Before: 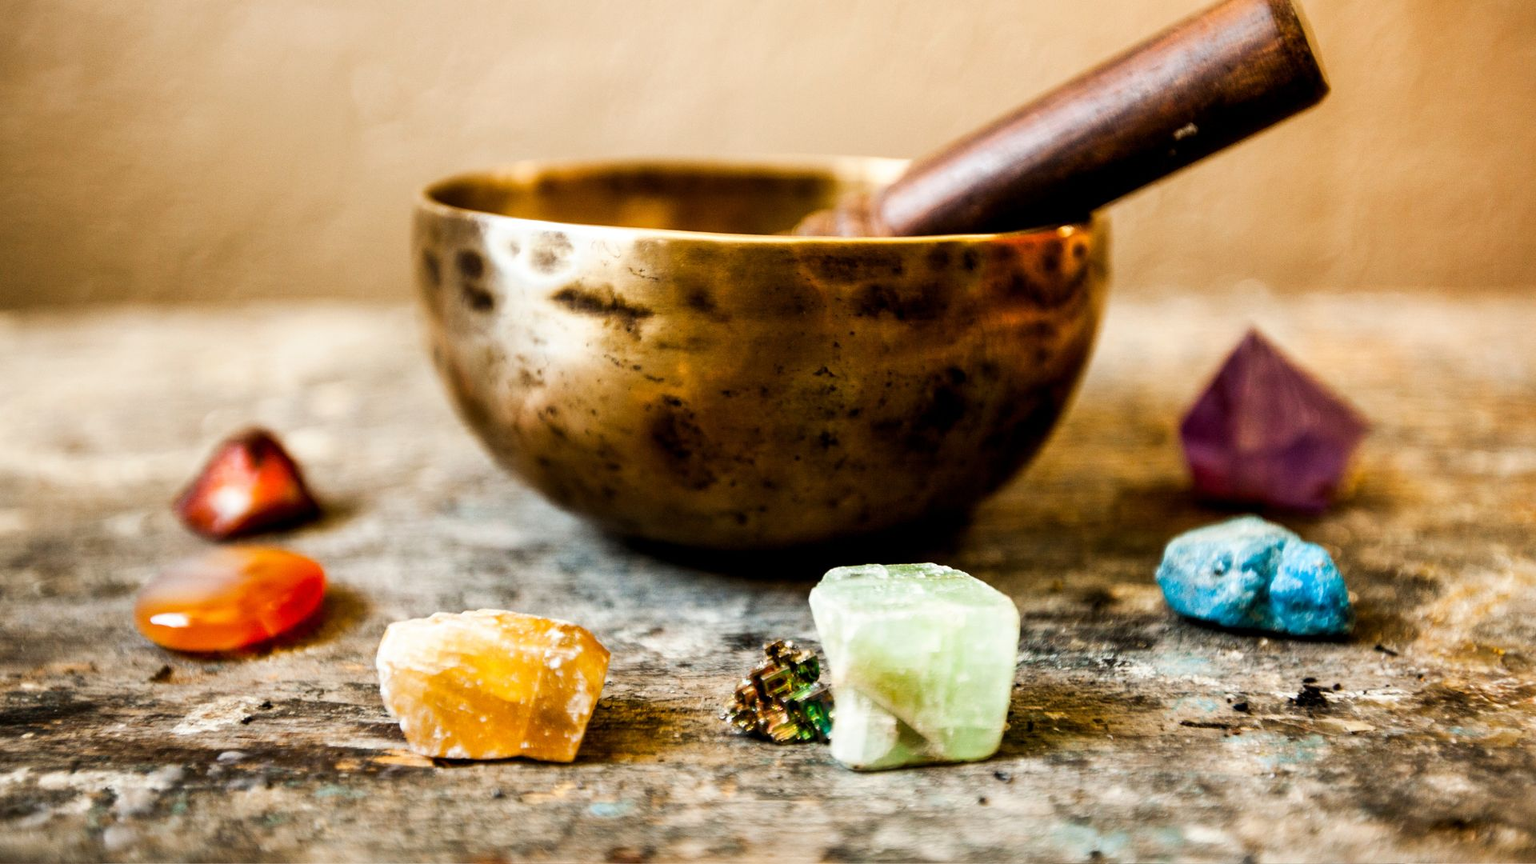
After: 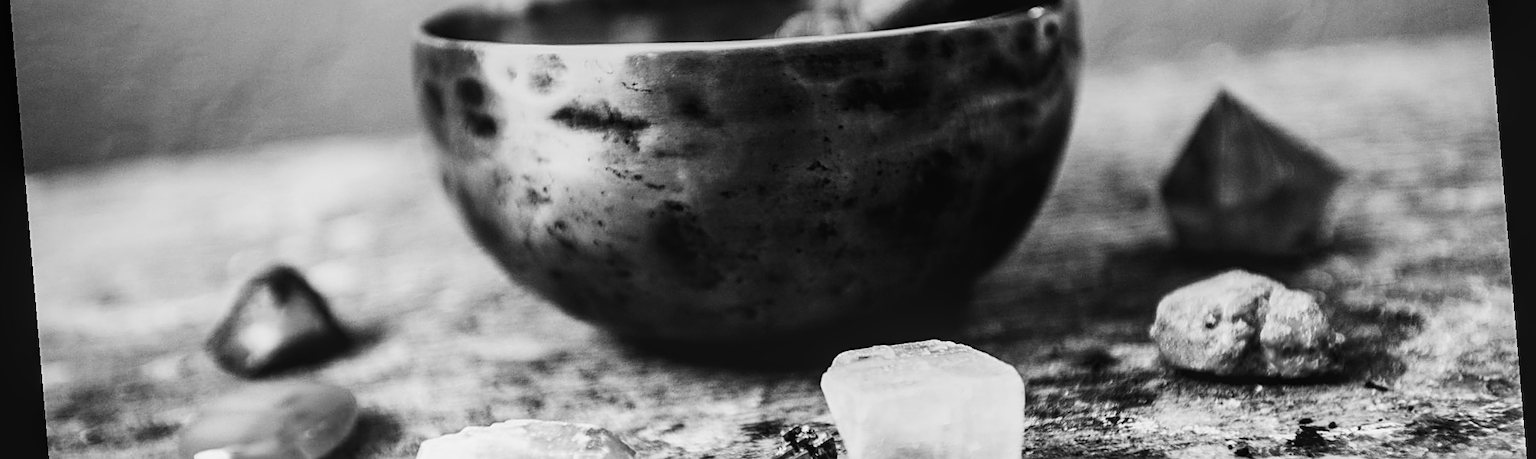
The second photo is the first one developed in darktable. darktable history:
graduated density: hue 238.83°, saturation 50%
crop and rotate: top 26.056%, bottom 25.543%
monochrome: a -3.63, b -0.465
sharpen: on, module defaults
local contrast: detail 110%
rotate and perspective: rotation -4.86°, automatic cropping off
contrast brightness saturation: contrast 0.28
